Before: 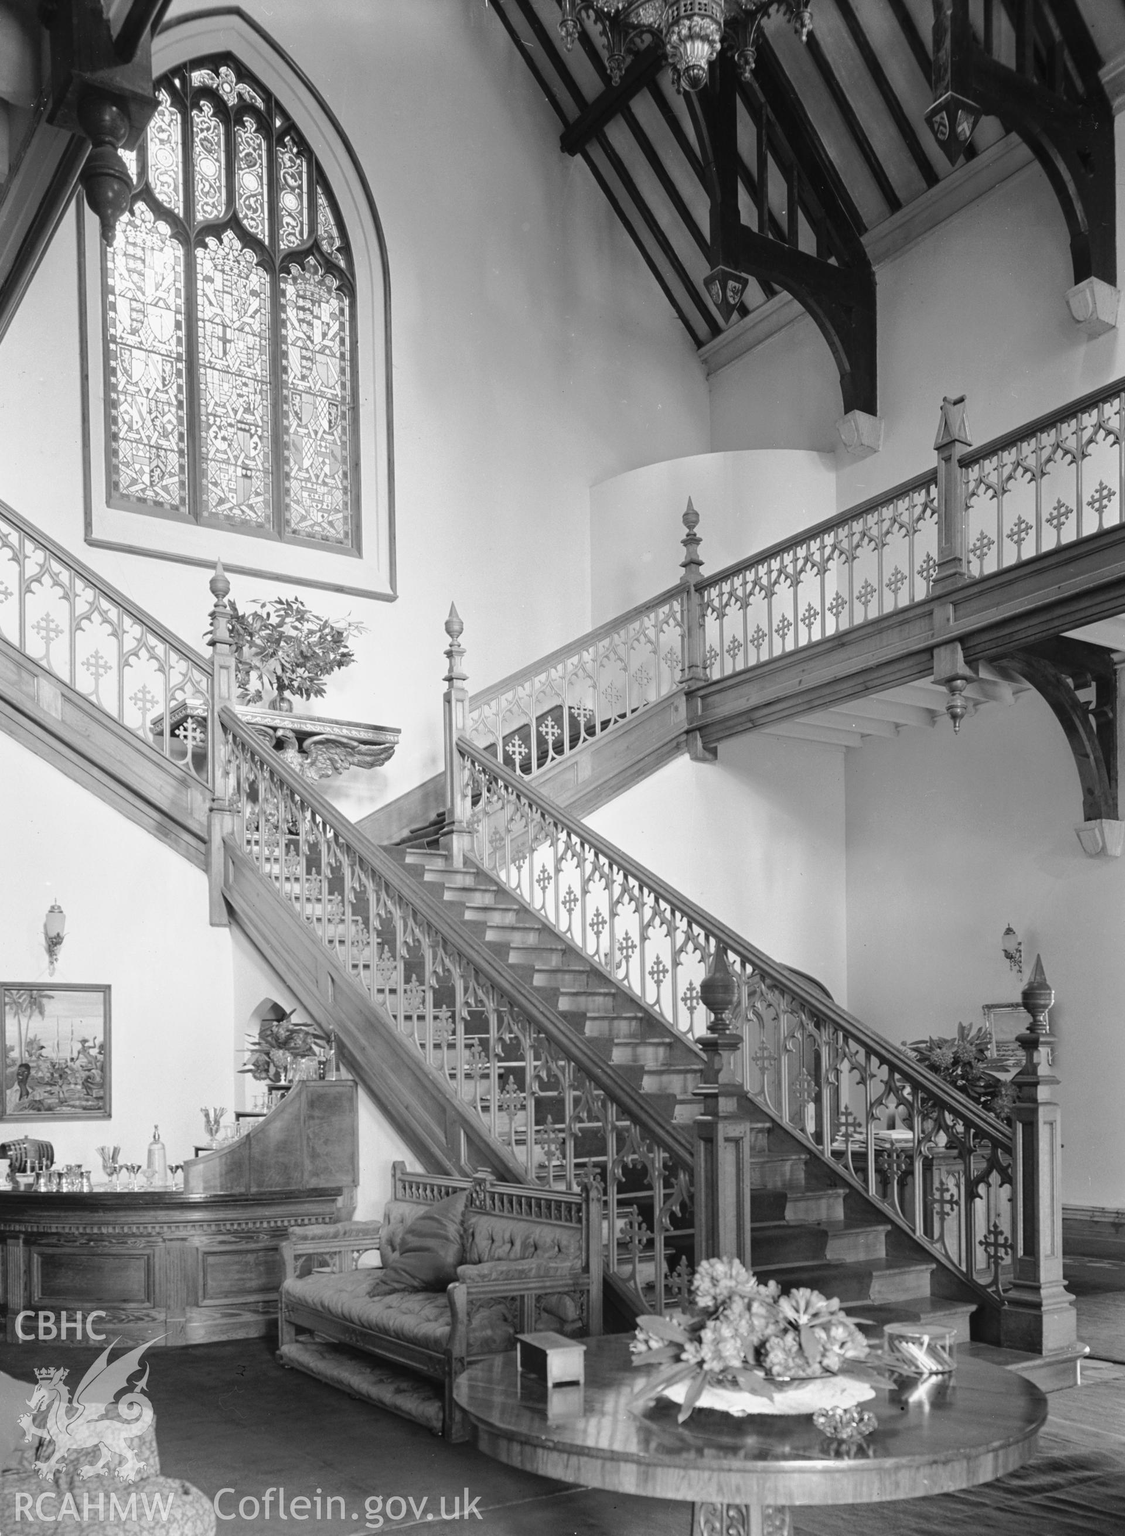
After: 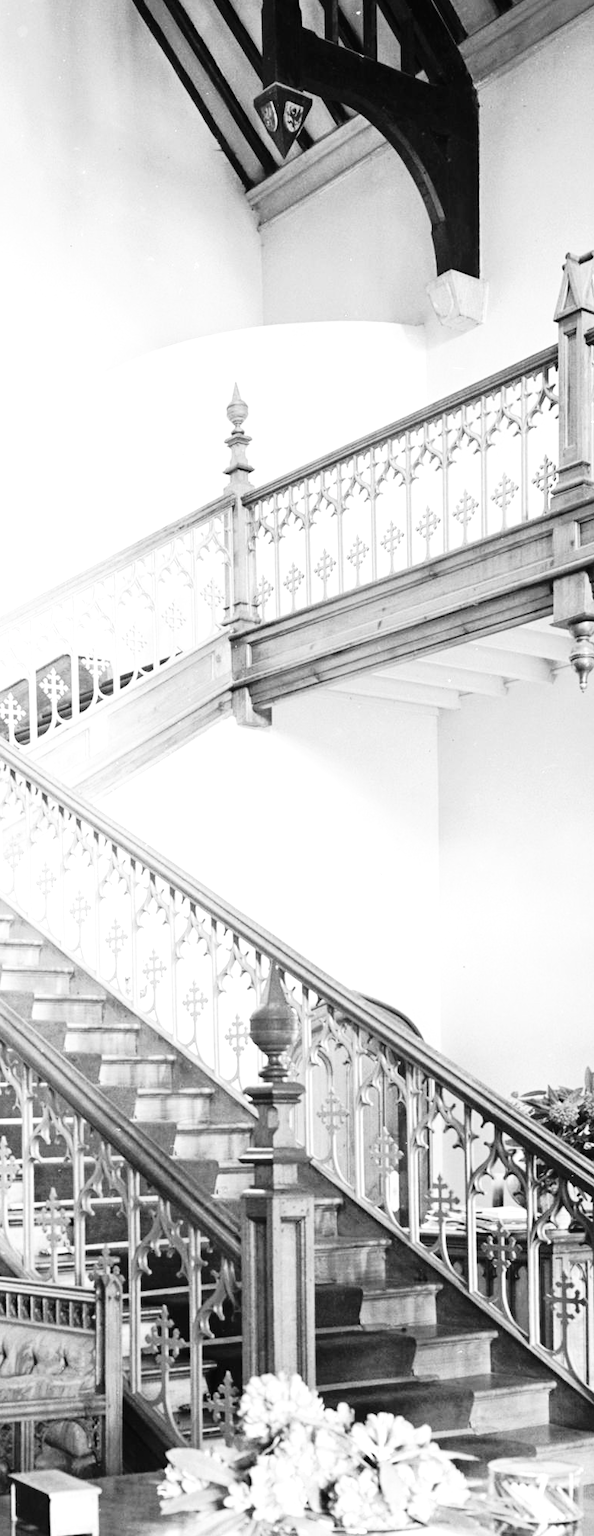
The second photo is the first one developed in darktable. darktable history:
crop: left 45.248%, top 13.202%, right 14.123%, bottom 9.966%
base curve: curves: ch0 [(0, 0) (0.007, 0.004) (0.027, 0.03) (0.046, 0.07) (0.207, 0.54) (0.442, 0.872) (0.673, 0.972) (1, 1)]
tone equalizer: -8 EV -0.397 EV, -7 EV -0.426 EV, -6 EV -0.338 EV, -5 EV -0.208 EV, -3 EV 0.192 EV, -2 EV 0.356 EV, -1 EV 0.394 EV, +0 EV 0.447 EV
shadows and highlights: shadows -9.82, white point adjustment 1.67, highlights 10.6
